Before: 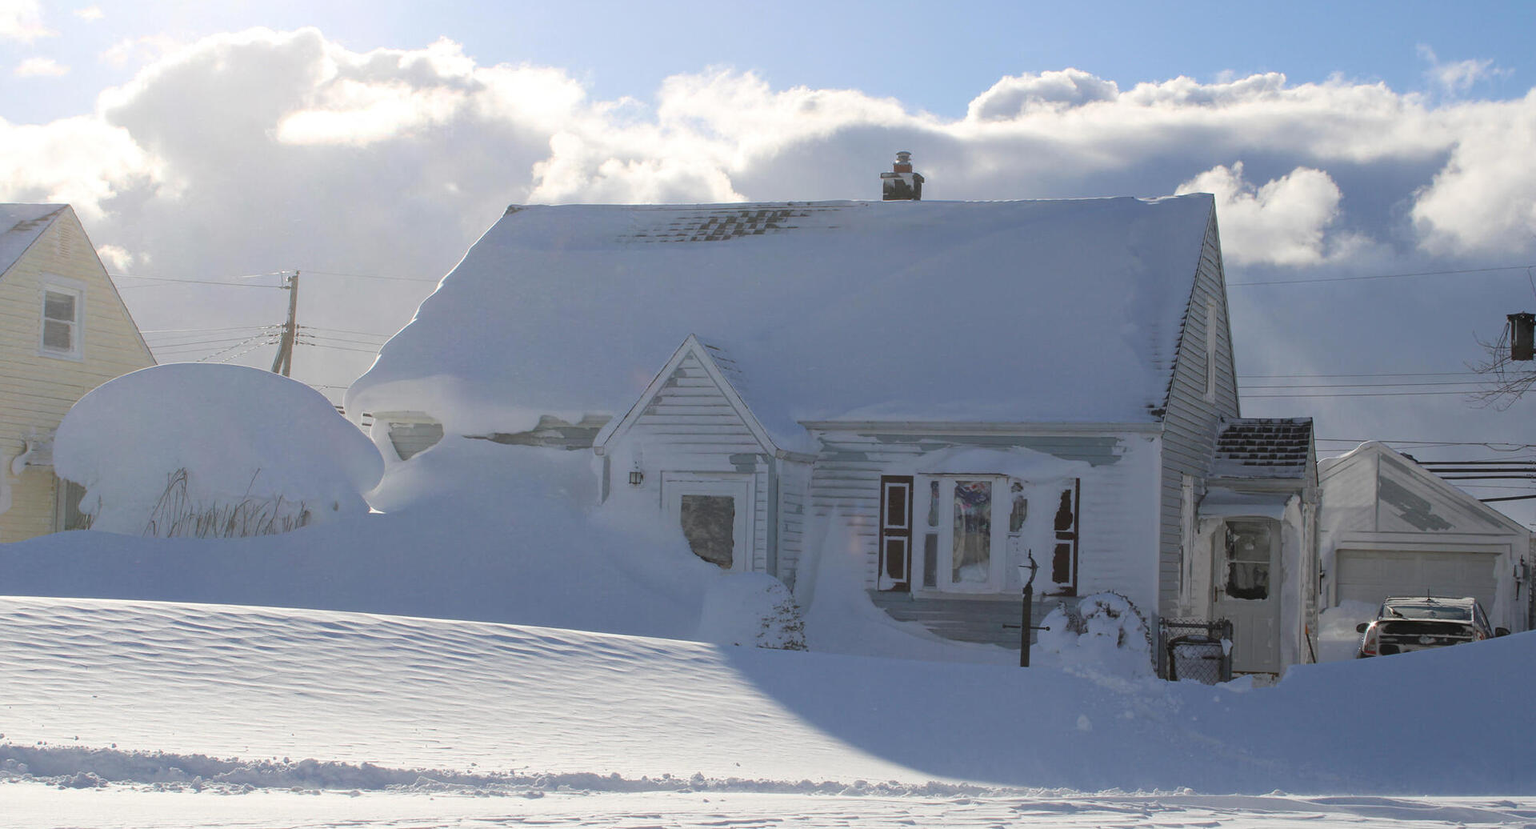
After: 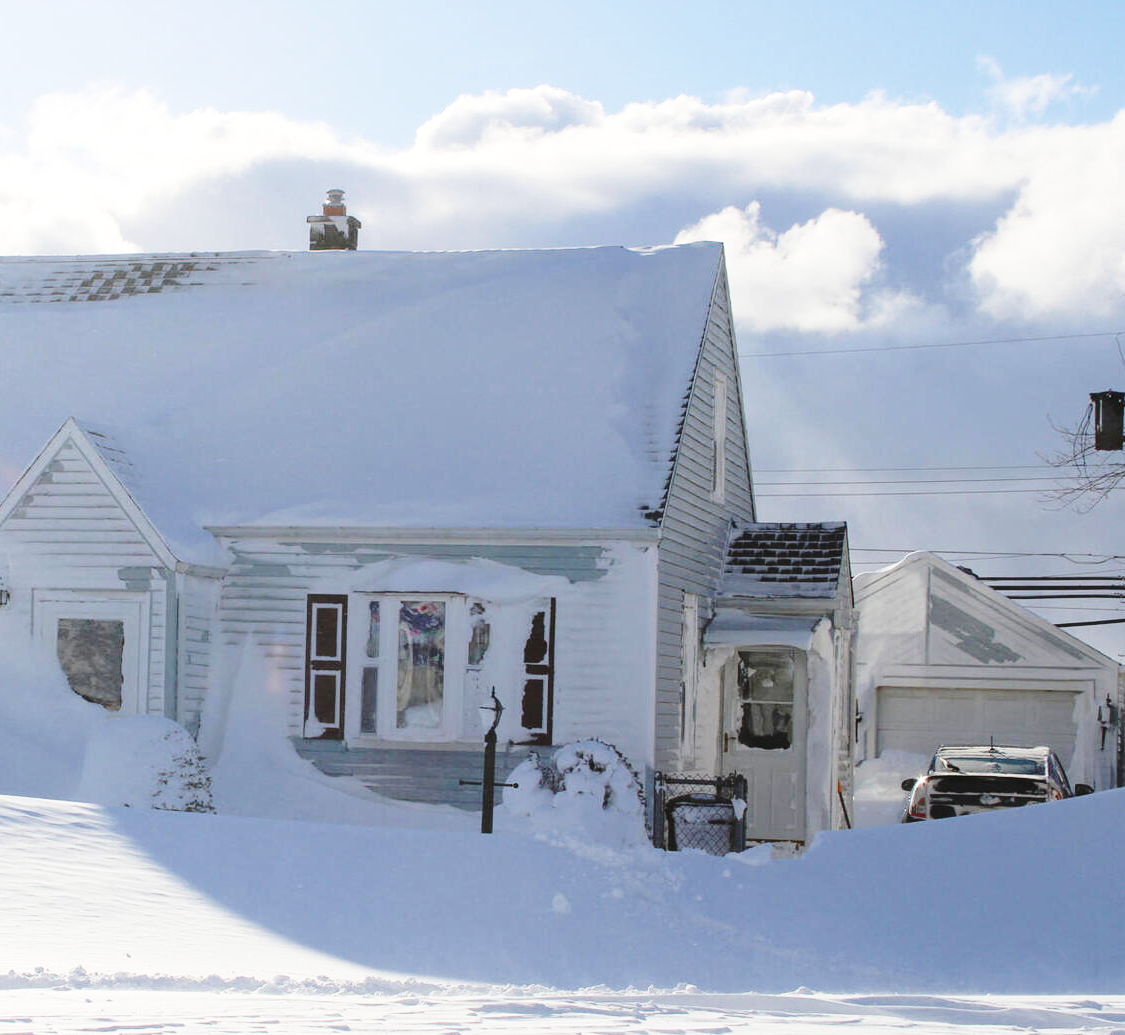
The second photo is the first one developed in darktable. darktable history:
base curve: curves: ch0 [(0, 0) (0.032, 0.037) (0.105, 0.228) (0.435, 0.76) (0.856, 0.983) (1, 1)], preserve colors none
crop: left 41.402%
